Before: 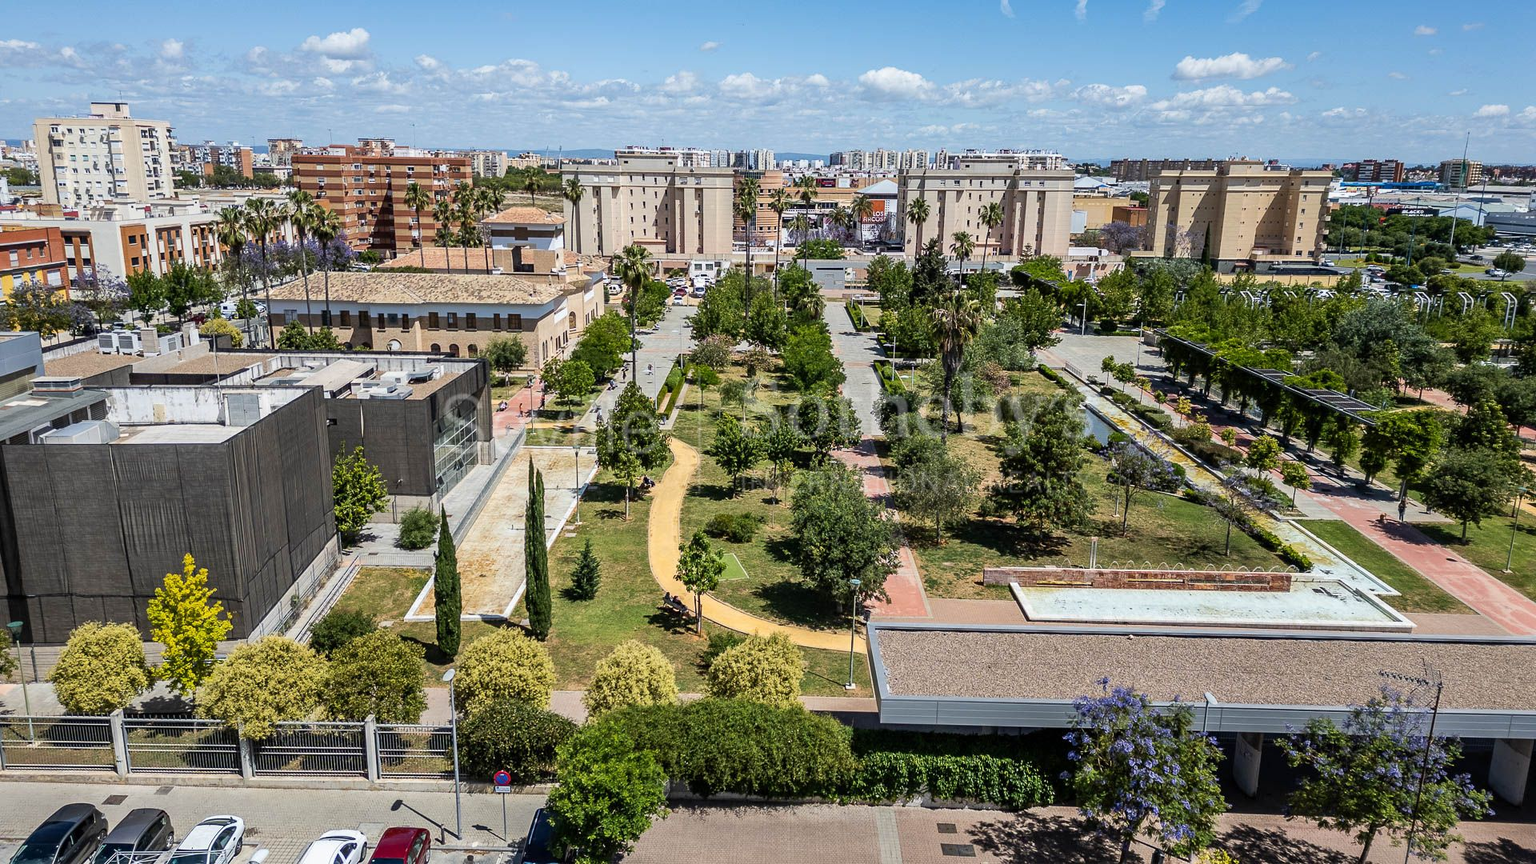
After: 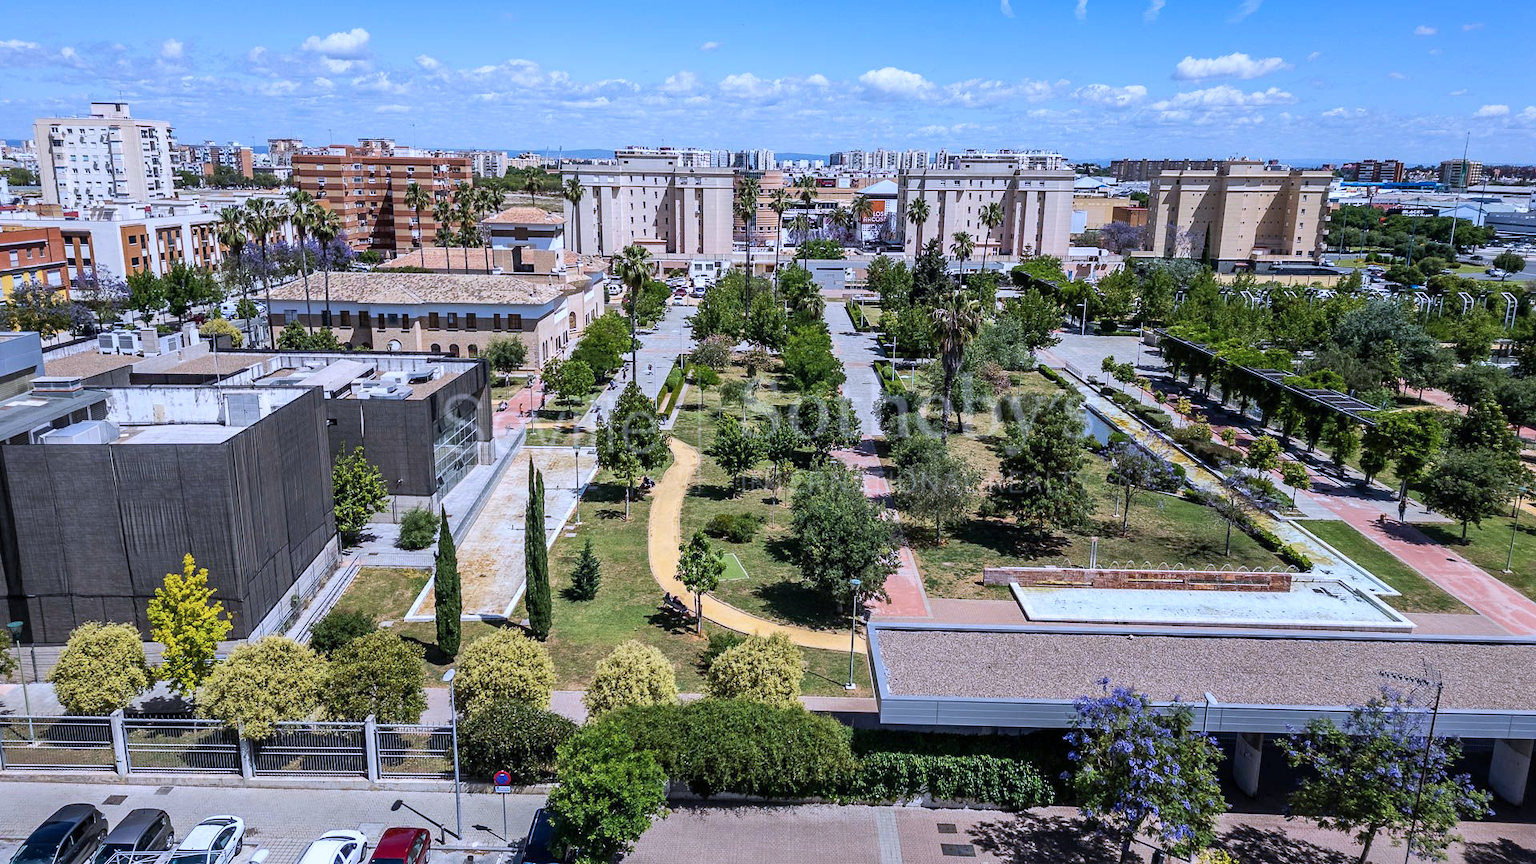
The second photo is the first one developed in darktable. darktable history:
color calibration: output R [1.063, -0.012, -0.003, 0], output B [-0.079, 0.047, 1, 0], x 0.394, y 0.386, temperature 3647.18 K
